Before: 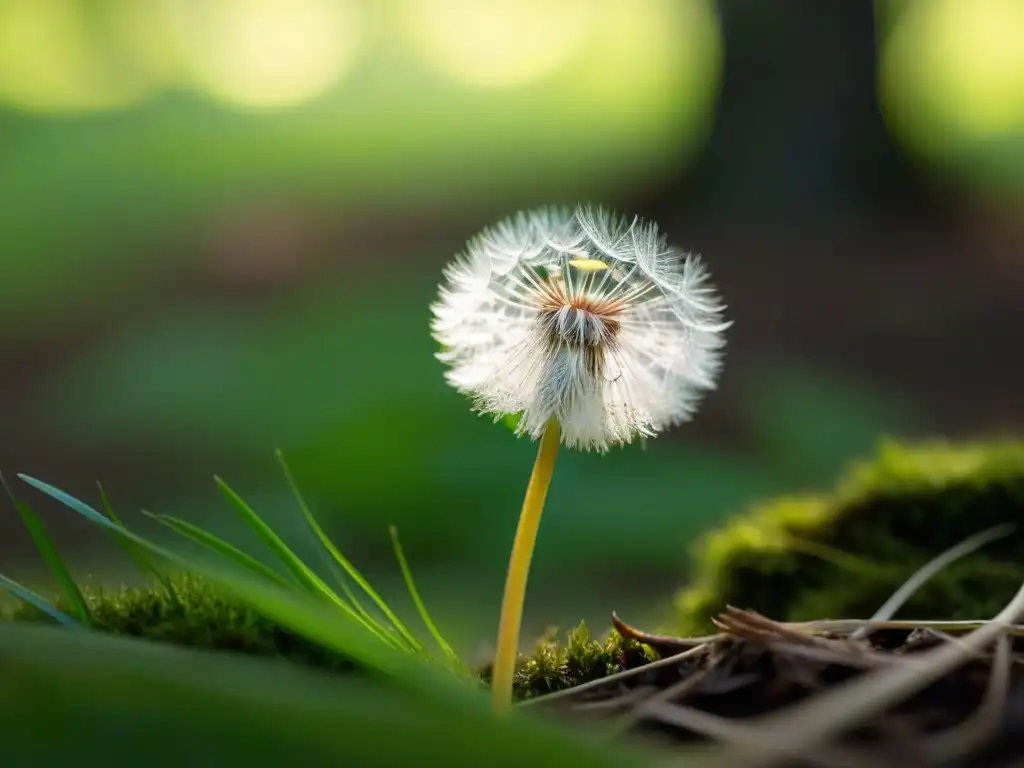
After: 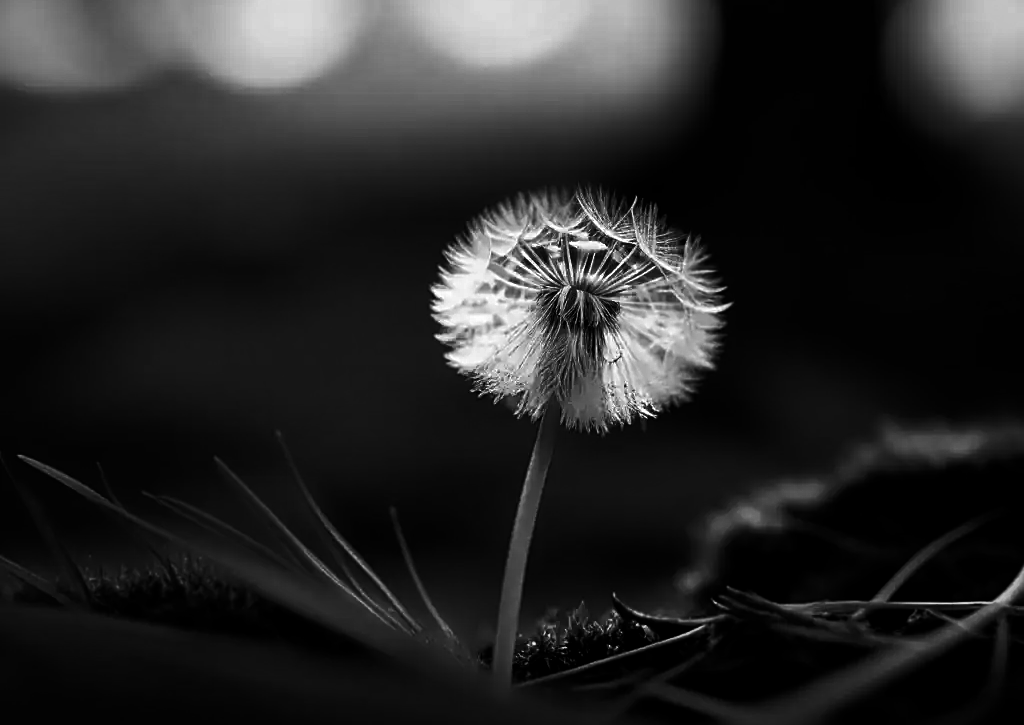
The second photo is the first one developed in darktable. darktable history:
sharpen: on, module defaults
contrast brightness saturation: brightness -1, saturation 1
crop and rotate: top 2.479%, bottom 3.018%
monochrome: a -6.99, b 35.61, size 1.4
white balance: red 1.004, blue 1.024
tone equalizer: on, module defaults
shadows and highlights: shadows 35, highlights -35, soften with gaussian
